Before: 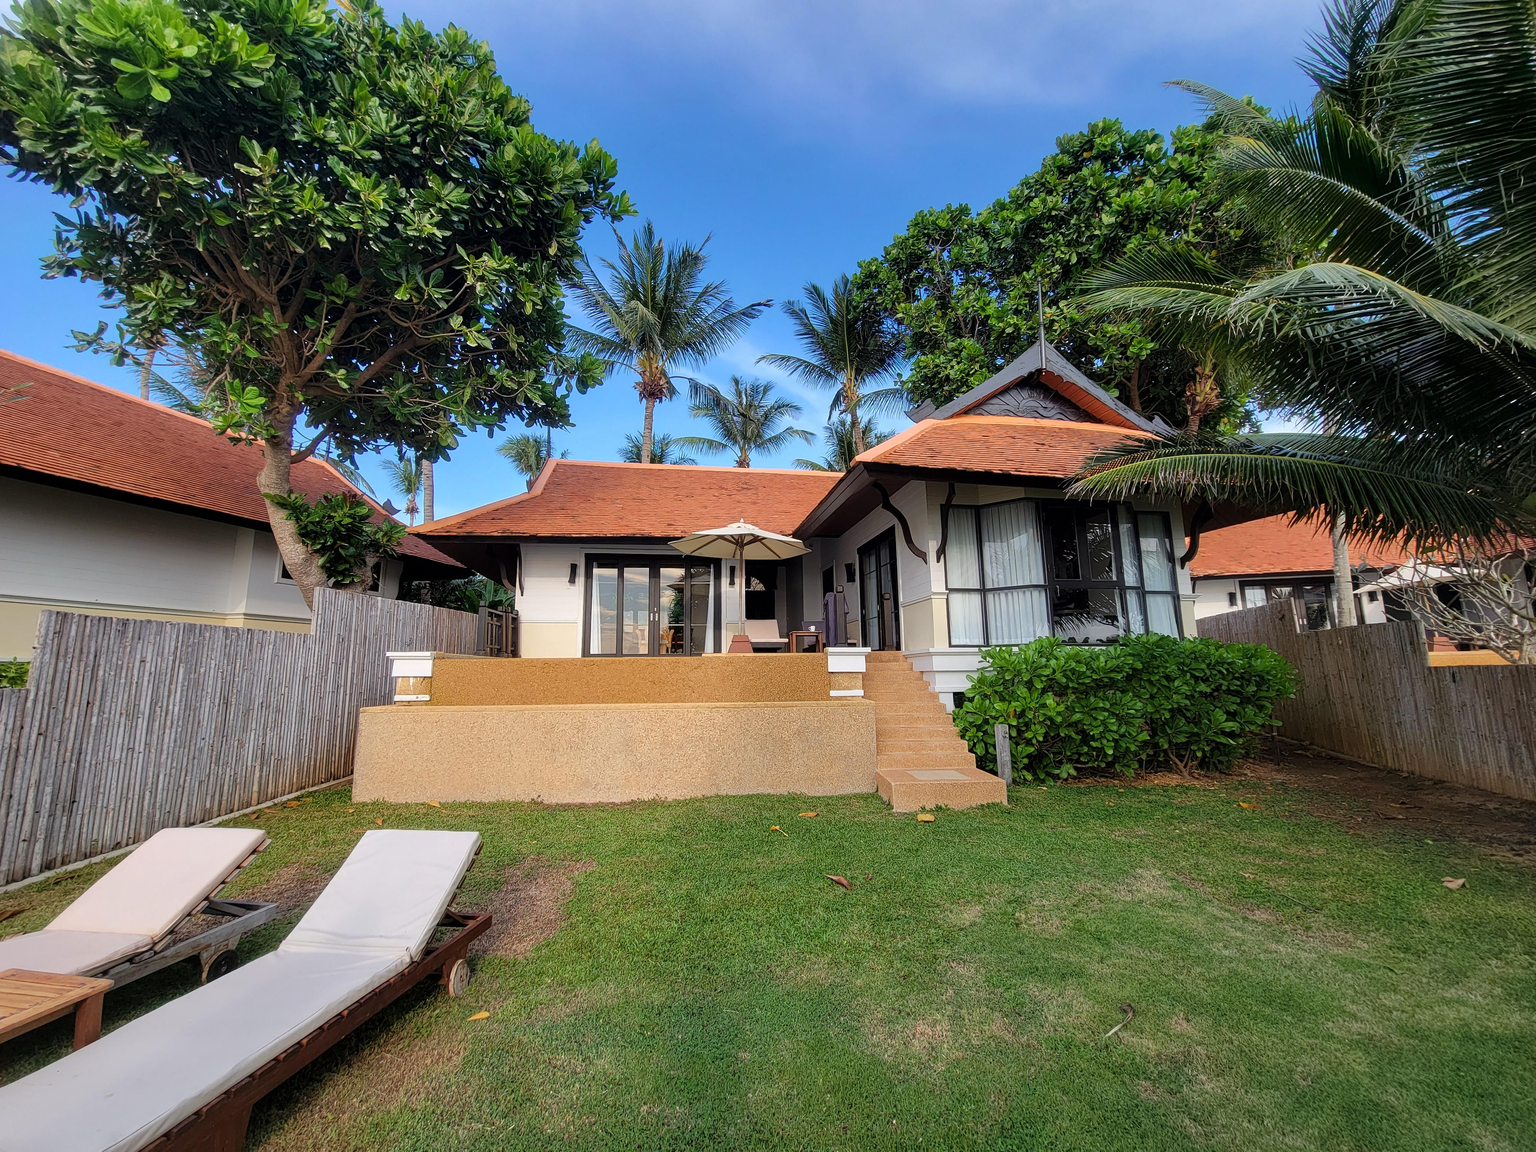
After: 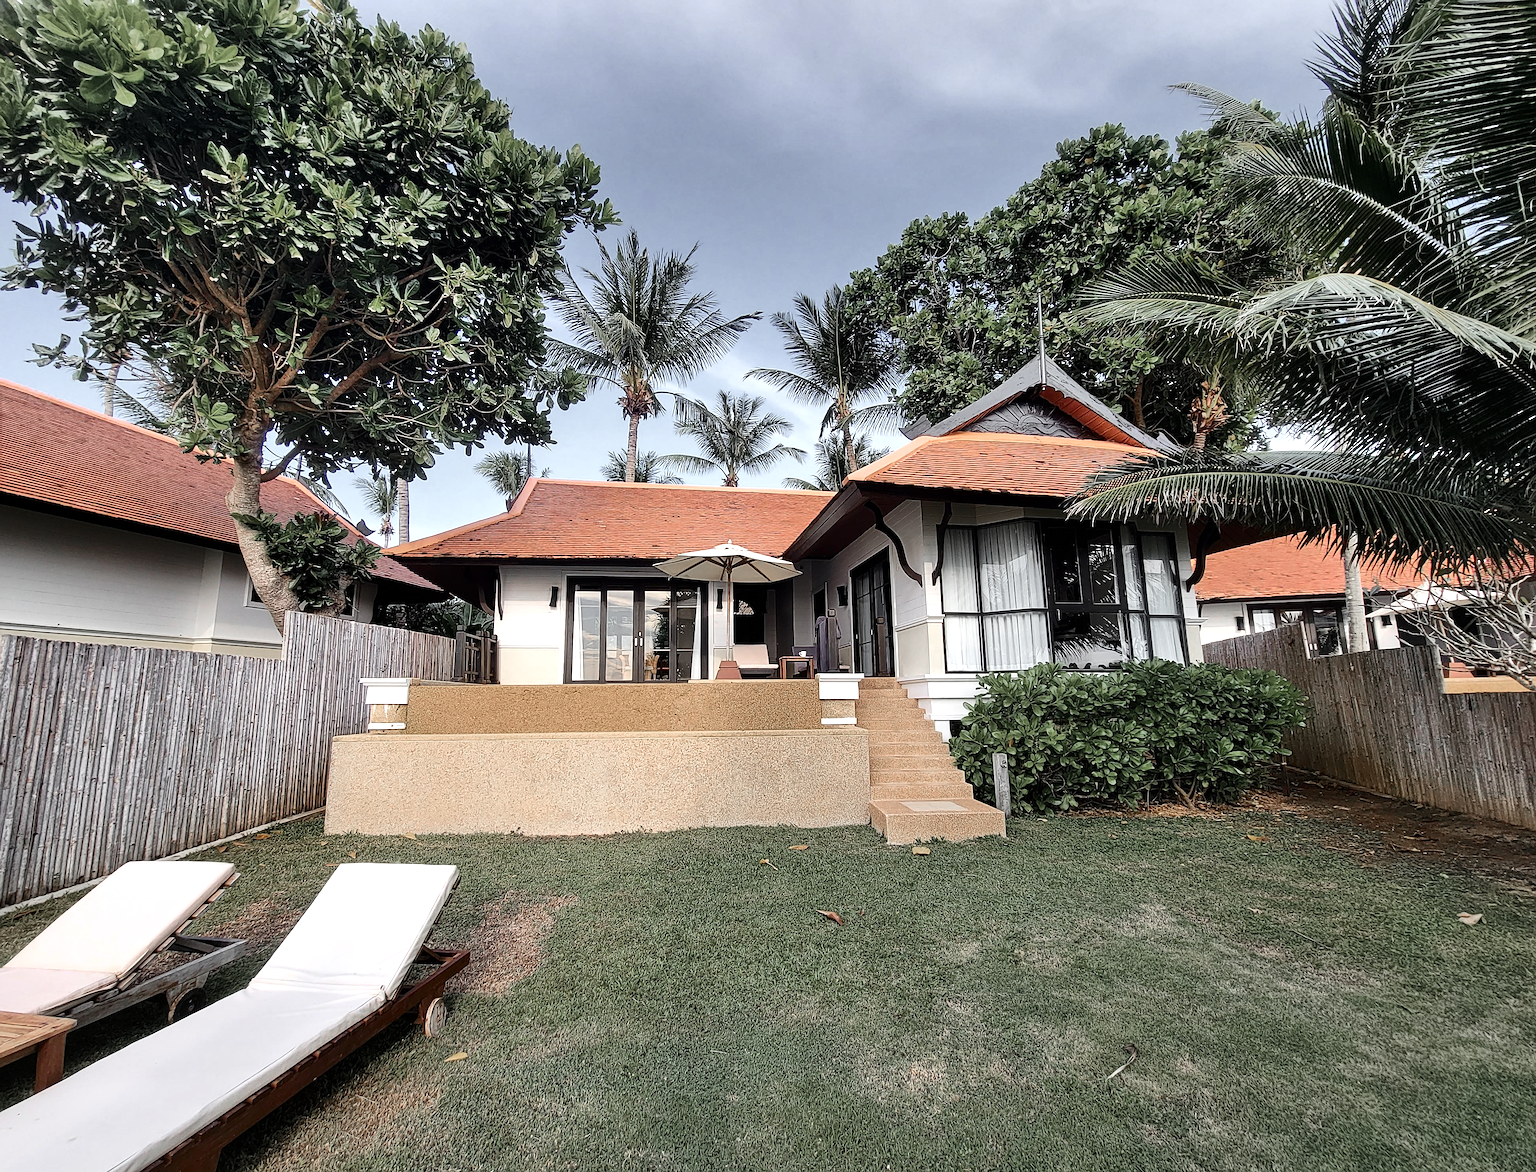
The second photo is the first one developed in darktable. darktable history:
contrast brightness saturation: contrast 0.249, saturation -0.318
color zones: curves: ch0 [(0, 0.48) (0.209, 0.398) (0.305, 0.332) (0.429, 0.493) (0.571, 0.5) (0.714, 0.5) (0.857, 0.5) (1, 0.48)]; ch1 [(0, 0.736) (0.143, 0.625) (0.225, 0.371) (0.429, 0.256) (0.571, 0.241) (0.714, 0.213) (0.857, 0.48) (1, 0.736)]; ch2 [(0, 0.448) (0.143, 0.498) (0.286, 0.5) (0.429, 0.5) (0.571, 0.5) (0.714, 0.5) (0.857, 0.5) (1, 0.448)]
crop and rotate: left 2.643%, right 1.19%, bottom 2.087%
sharpen: on, module defaults
shadows and highlights: radius 110.09, shadows 51.49, white point adjustment 9.15, highlights -2.83, soften with gaussian
